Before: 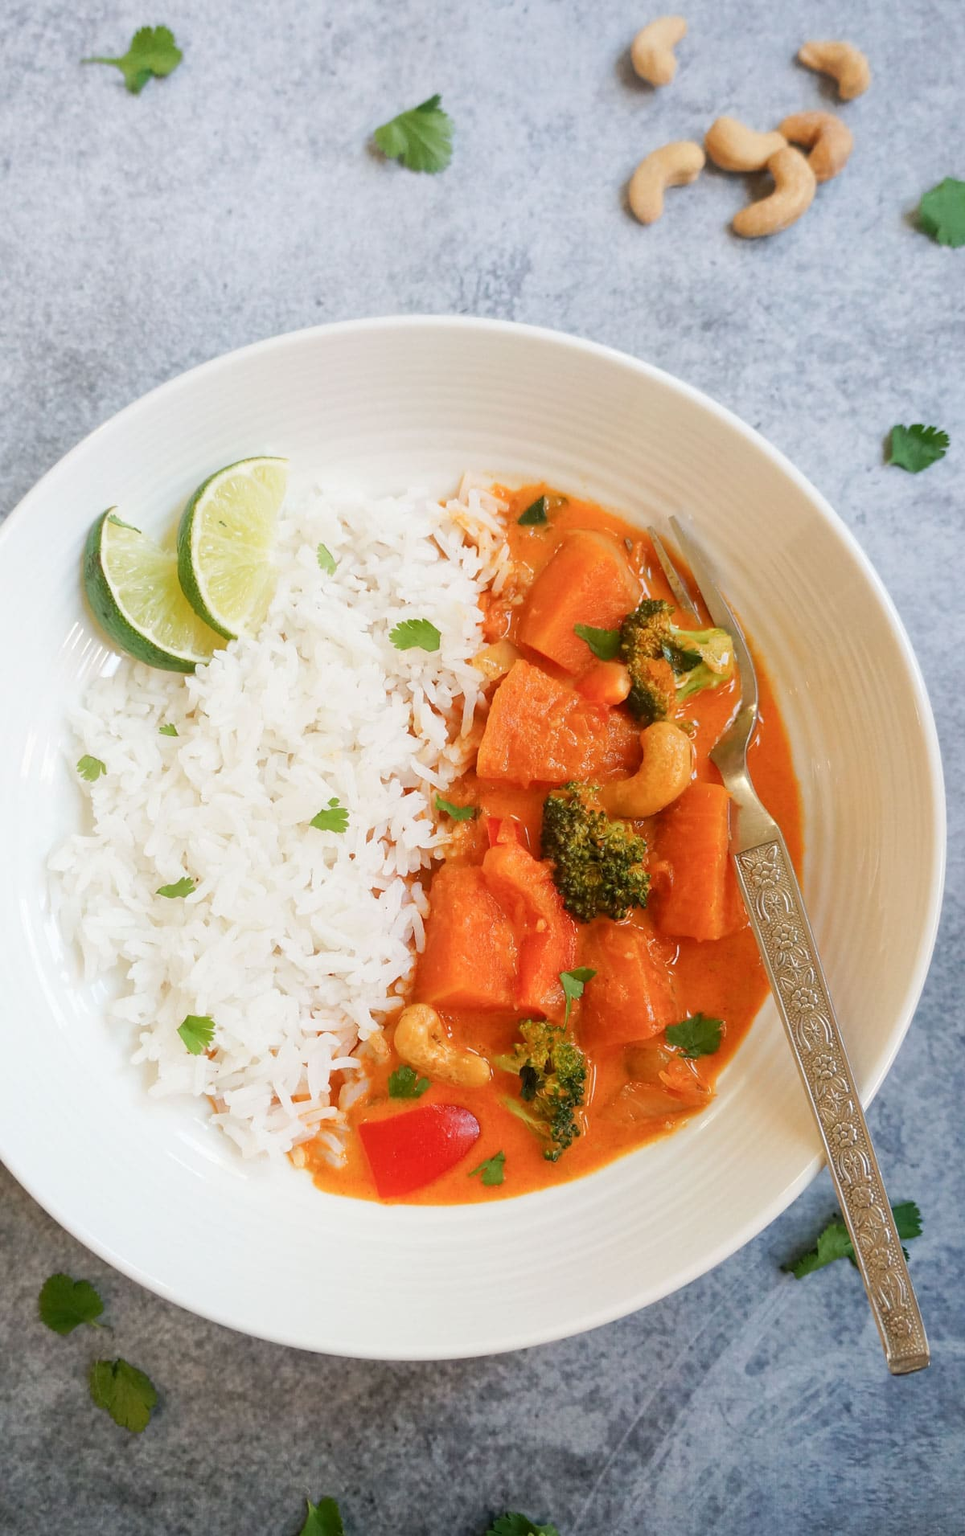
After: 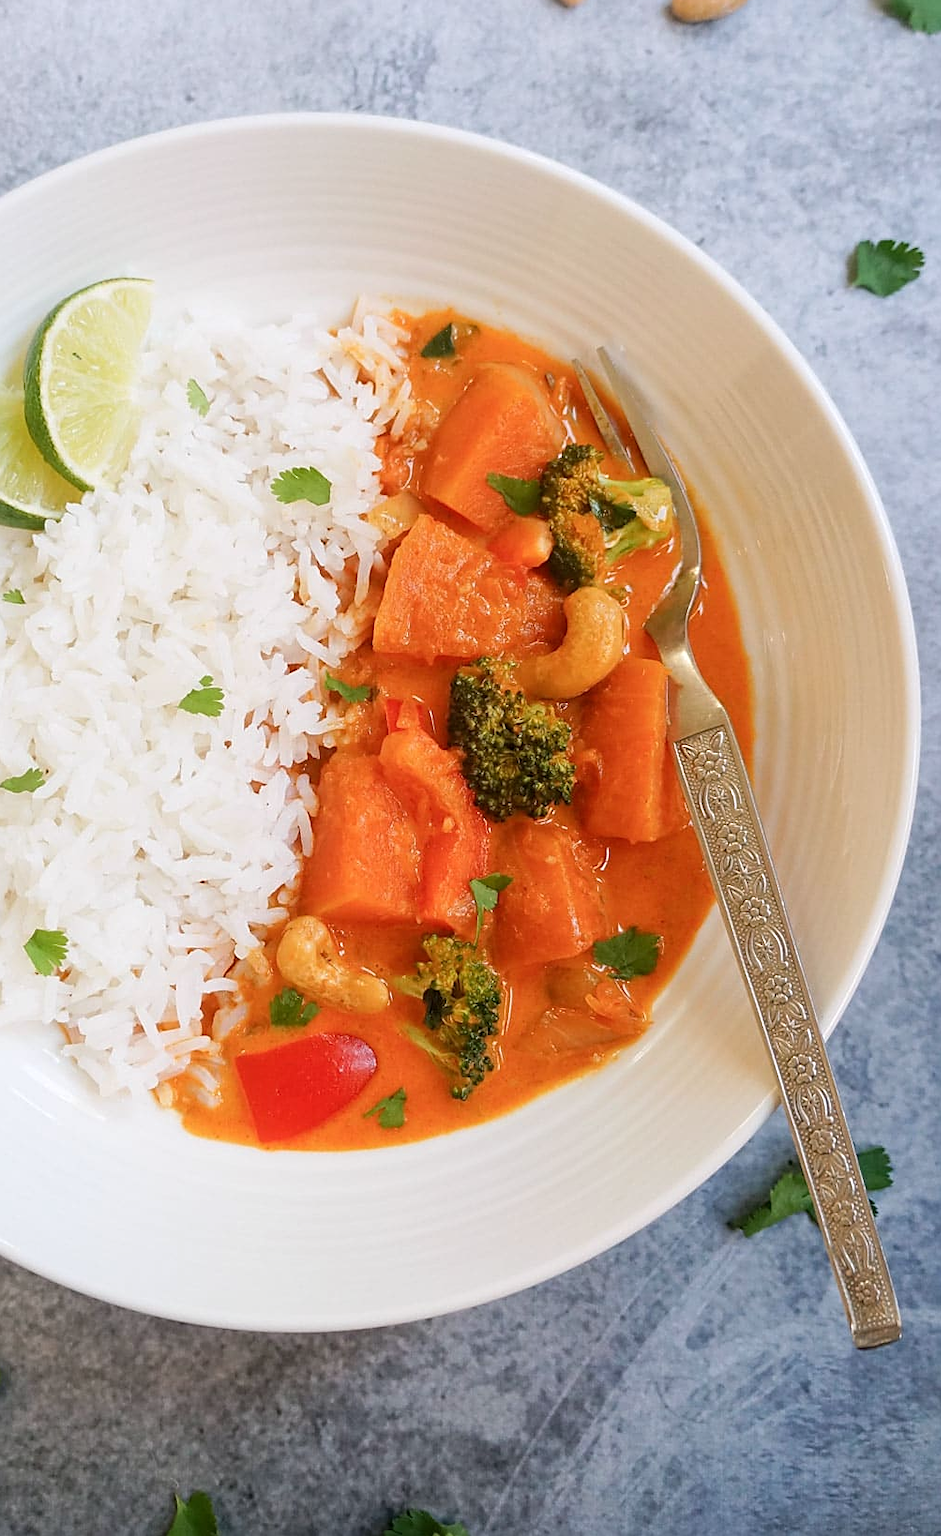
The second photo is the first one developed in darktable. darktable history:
crop: left 16.315%, top 14.246%
white balance: red 1.004, blue 1.024
sharpen: on, module defaults
